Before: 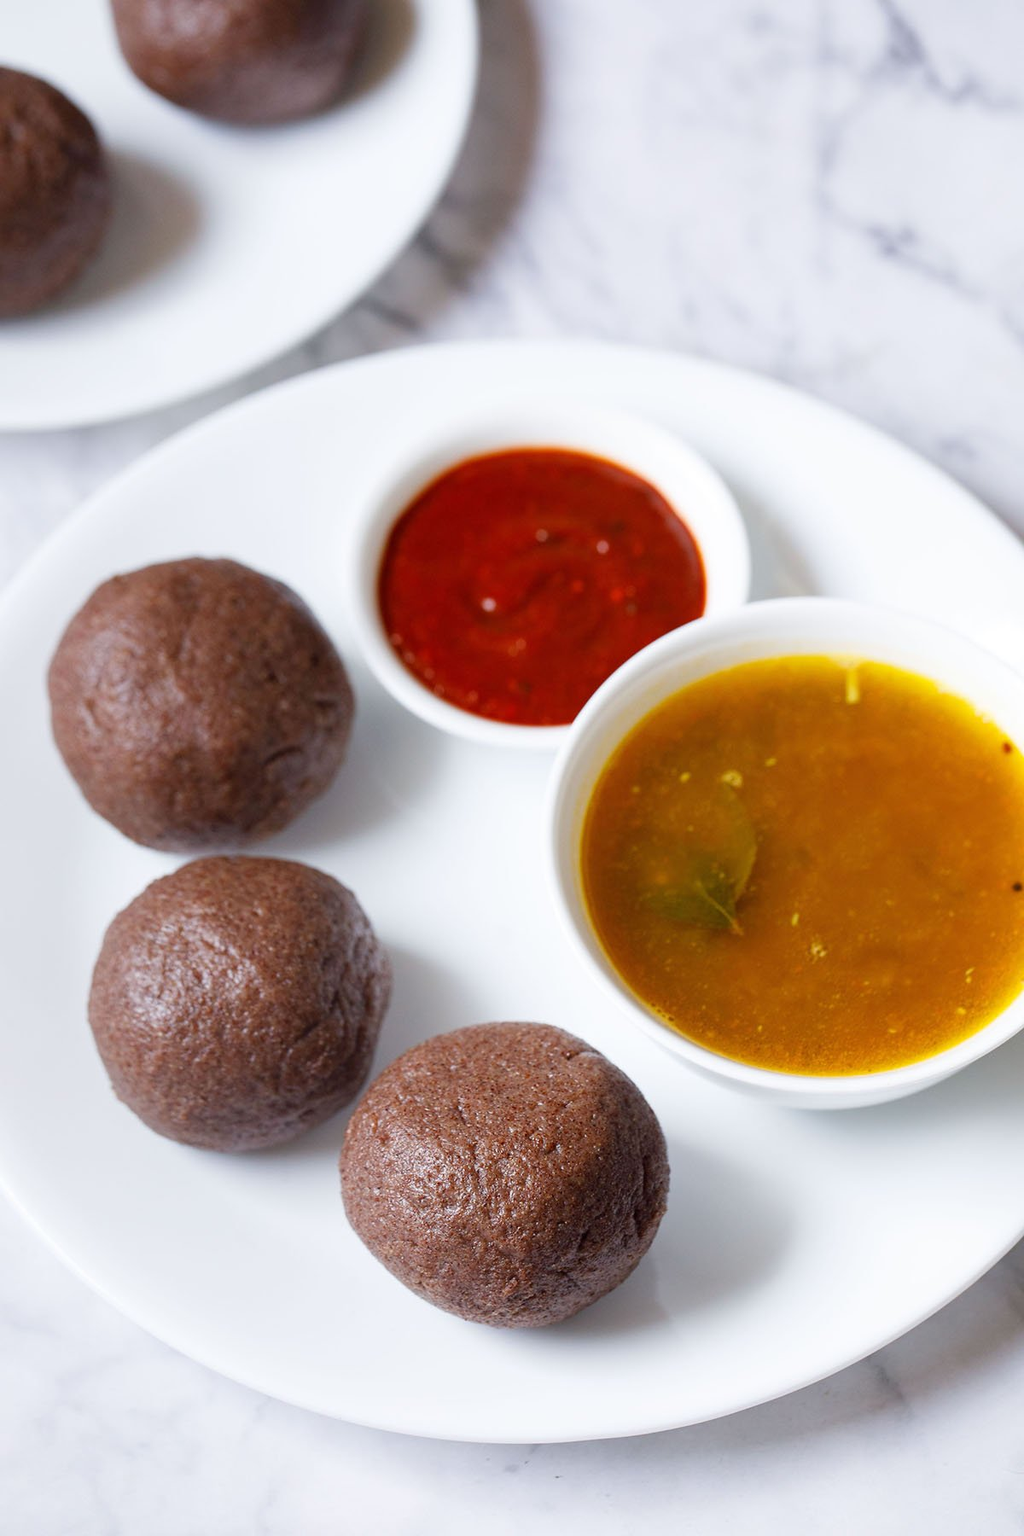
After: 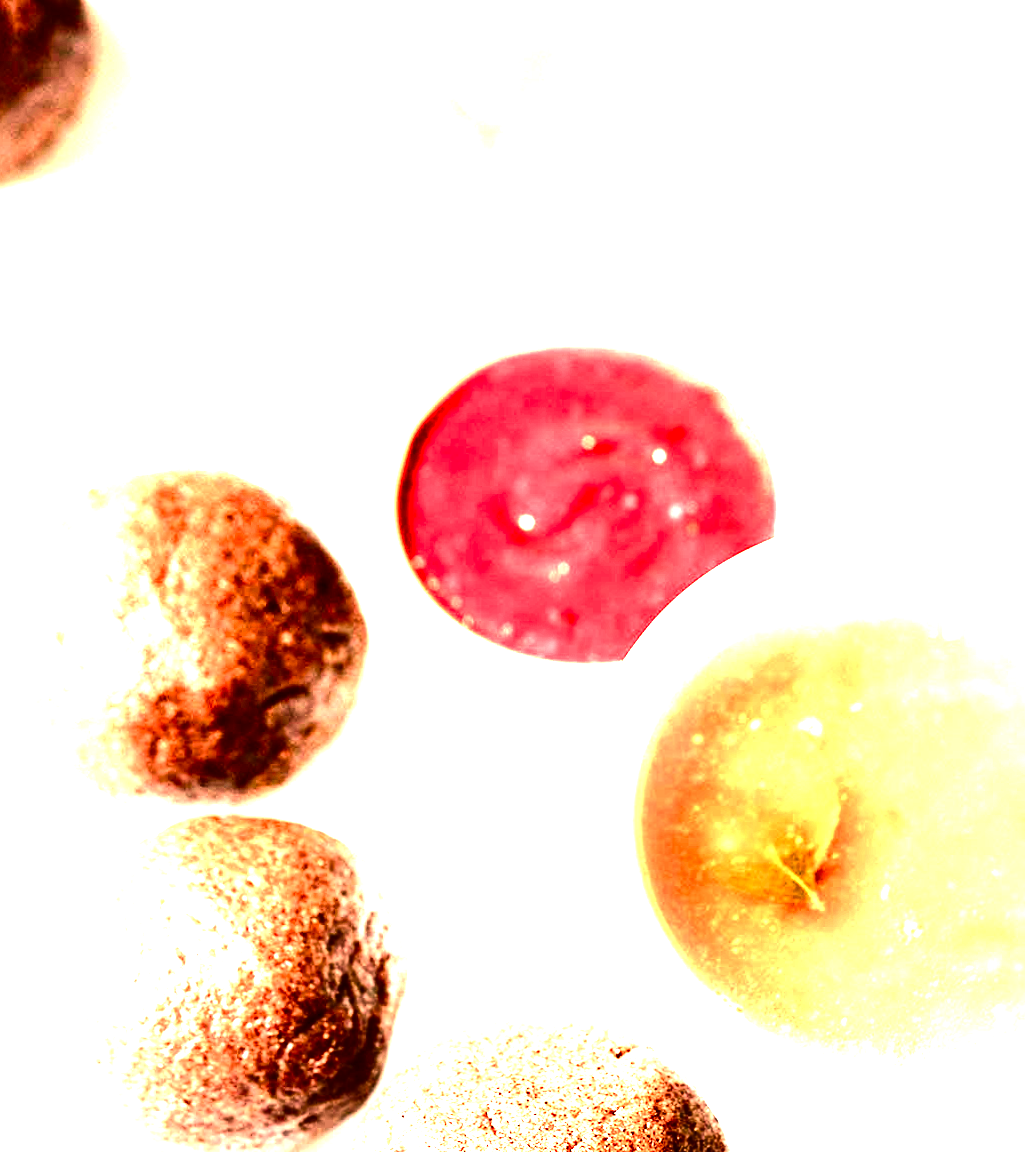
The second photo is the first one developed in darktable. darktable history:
crop: left 3.015%, top 8.969%, right 9.647%, bottom 26.457%
contrast brightness saturation: contrast 0.19, brightness -0.24, saturation 0.11
tone equalizer: -8 EV -0.75 EV, -7 EV -0.7 EV, -6 EV -0.6 EV, -5 EV -0.4 EV, -3 EV 0.4 EV, -2 EV 0.6 EV, -1 EV 0.7 EV, +0 EV 0.75 EV, edges refinement/feathering 500, mask exposure compensation -1.57 EV, preserve details no
color balance rgb: shadows lift › chroma 1%, shadows lift › hue 217.2°, power › hue 310.8°, highlights gain › chroma 2%, highlights gain › hue 44.4°, global offset › luminance 0.25%, global offset › hue 171.6°, perceptual saturation grading › global saturation 14.09%, perceptual saturation grading › highlights -30%, perceptual saturation grading › shadows 50.67%, global vibrance 25%, contrast 20%
exposure: black level correction 0, exposure 2.088 EV, compensate exposure bias true, compensate highlight preservation false
rotate and perspective: rotation 0.226°, lens shift (vertical) -0.042, crop left 0.023, crop right 0.982, crop top 0.006, crop bottom 0.994
color balance: mode lift, gamma, gain (sRGB), lift [1.014, 0.966, 0.918, 0.87], gamma [0.86, 0.734, 0.918, 0.976], gain [1.063, 1.13, 1.063, 0.86]
